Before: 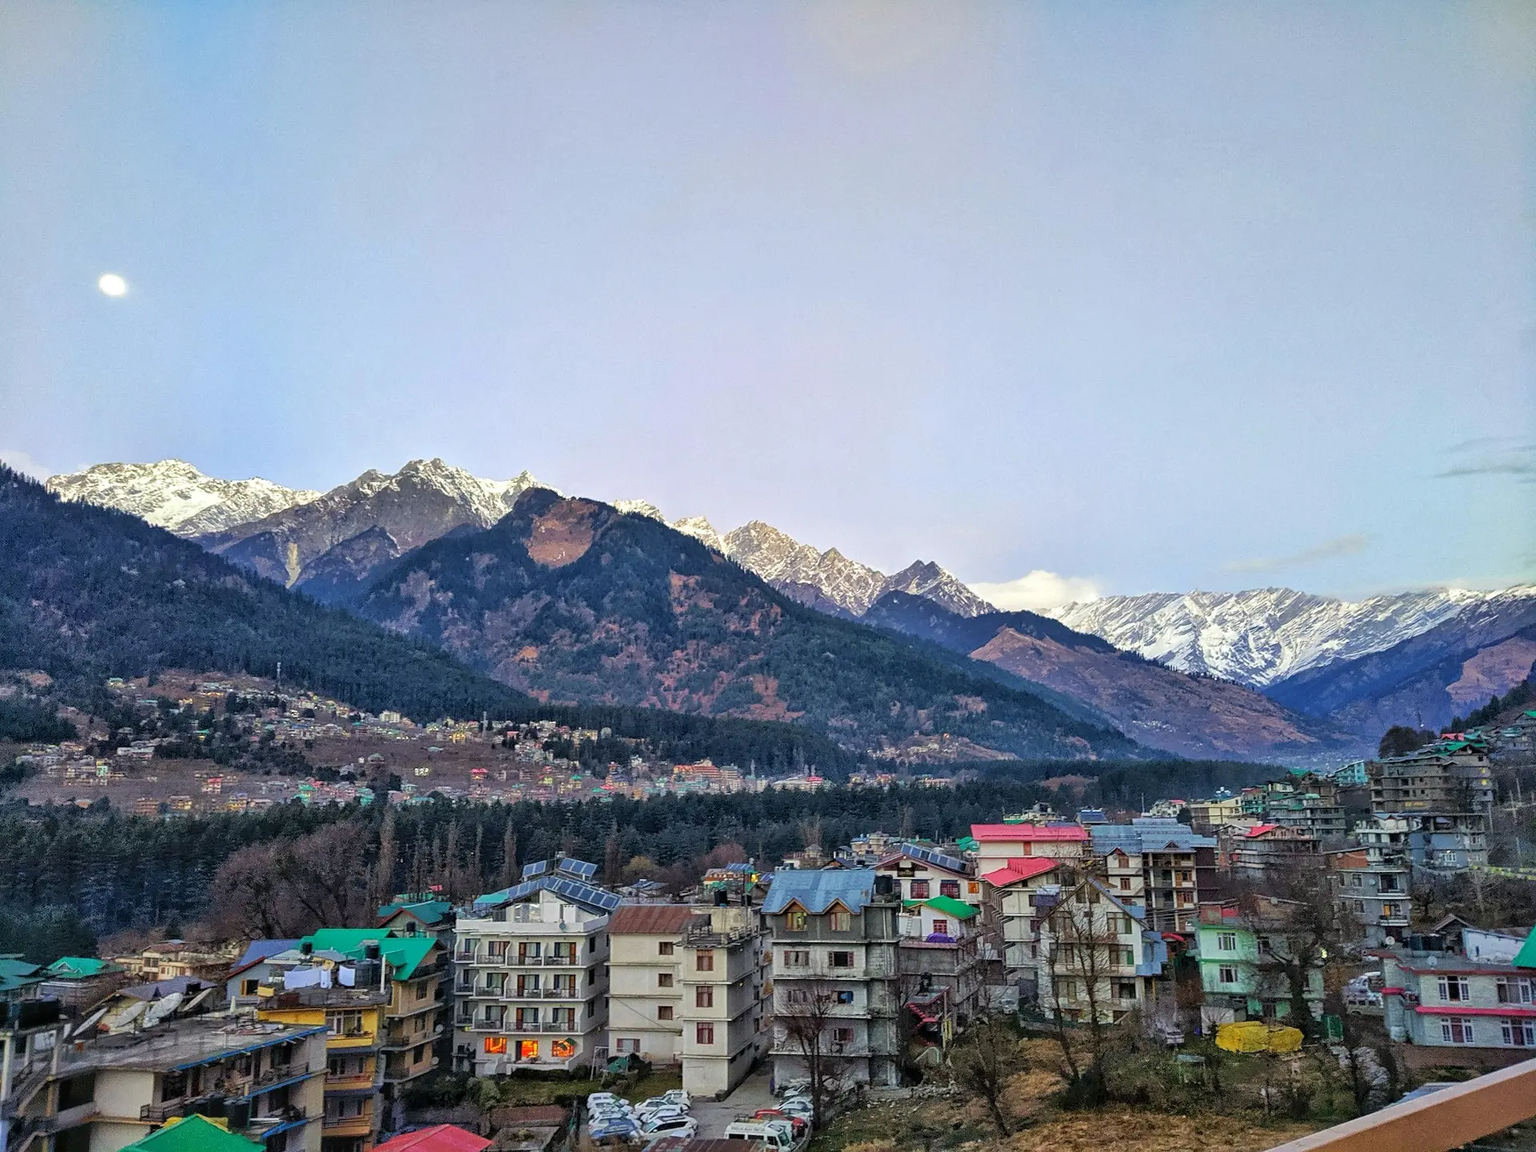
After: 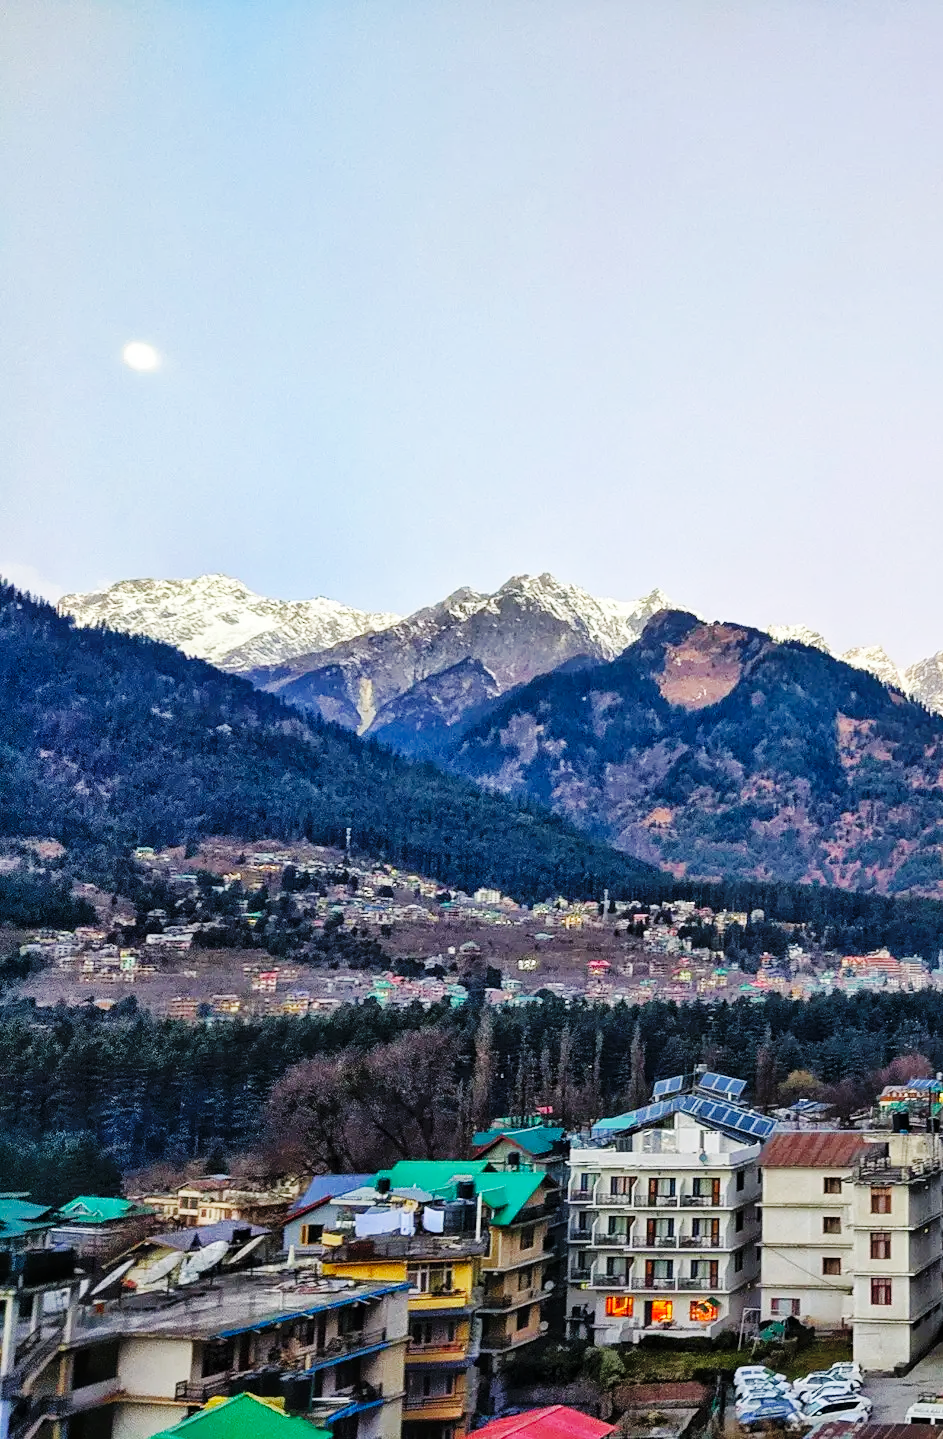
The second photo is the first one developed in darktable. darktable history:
crop and rotate: left 0%, top 0%, right 50.845%
base curve: curves: ch0 [(0, 0) (0.036, 0.025) (0.121, 0.166) (0.206, 0.329) (0.605, 0.79) (1, 1)], preserve colors none
